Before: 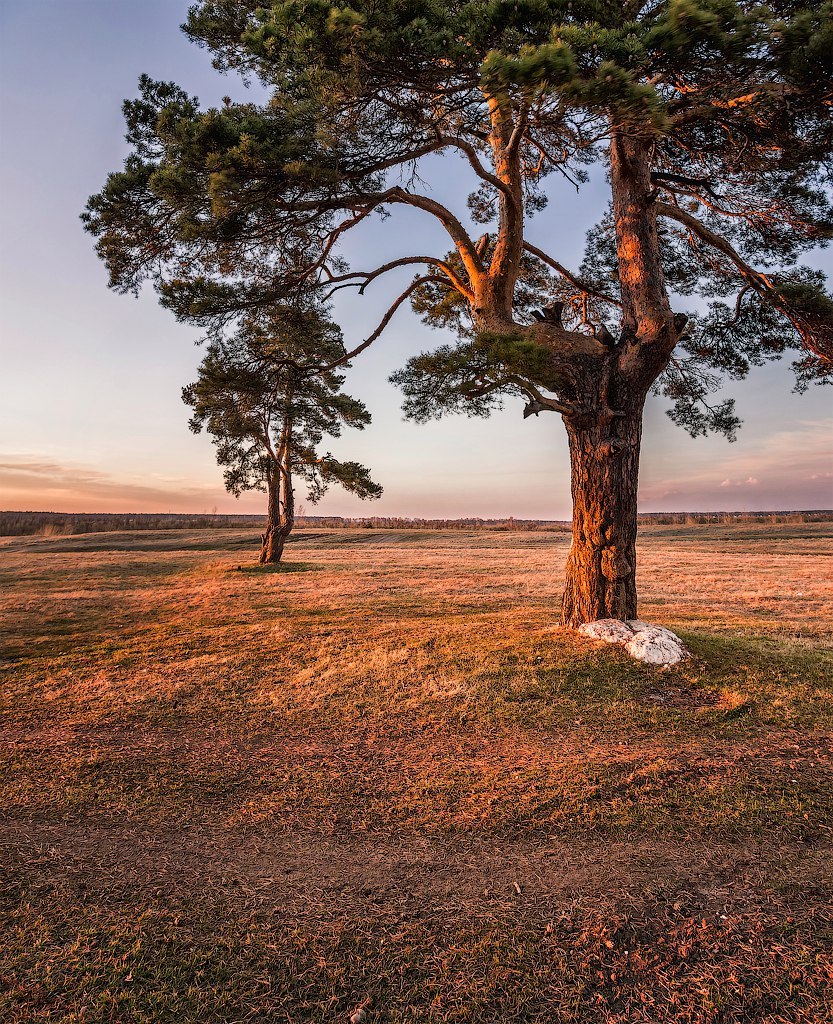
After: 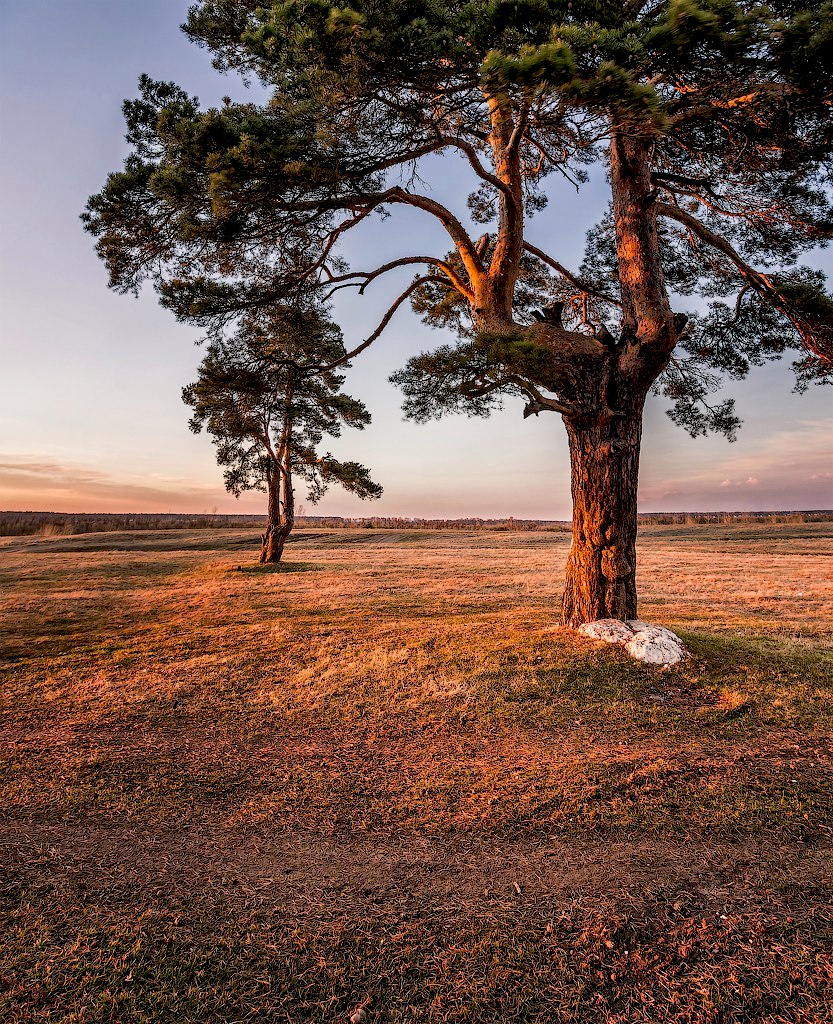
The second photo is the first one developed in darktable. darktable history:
exposure: black level correction 0.01, exposure 0.009 EV, compensate exposure bias true, compensate highlight preservation false
